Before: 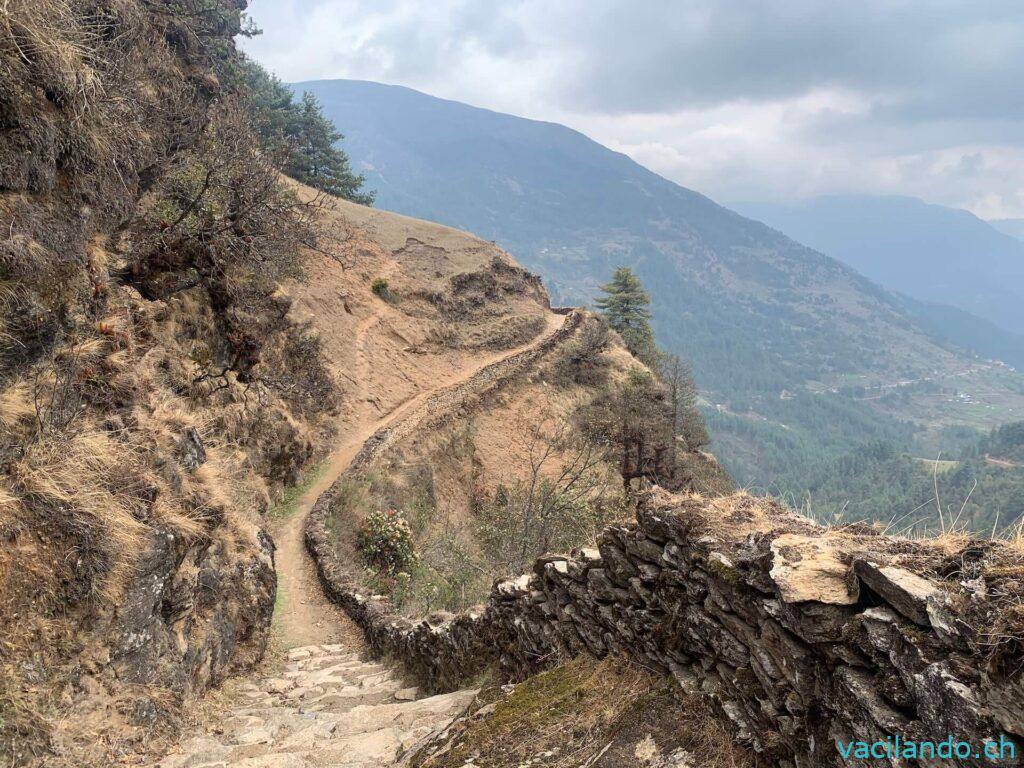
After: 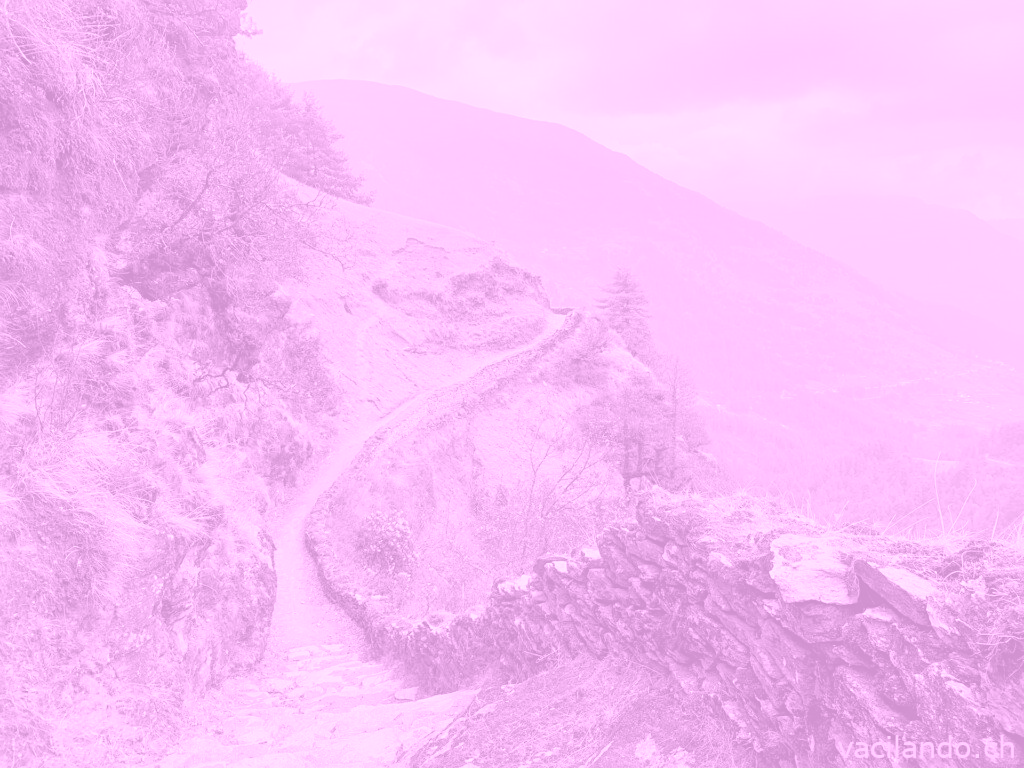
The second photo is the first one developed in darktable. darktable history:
colorize: hue 331.2°, saturation 75%, source mix 30.28%, lightness 70.52%, version 1
sharpen: amount 0.2
